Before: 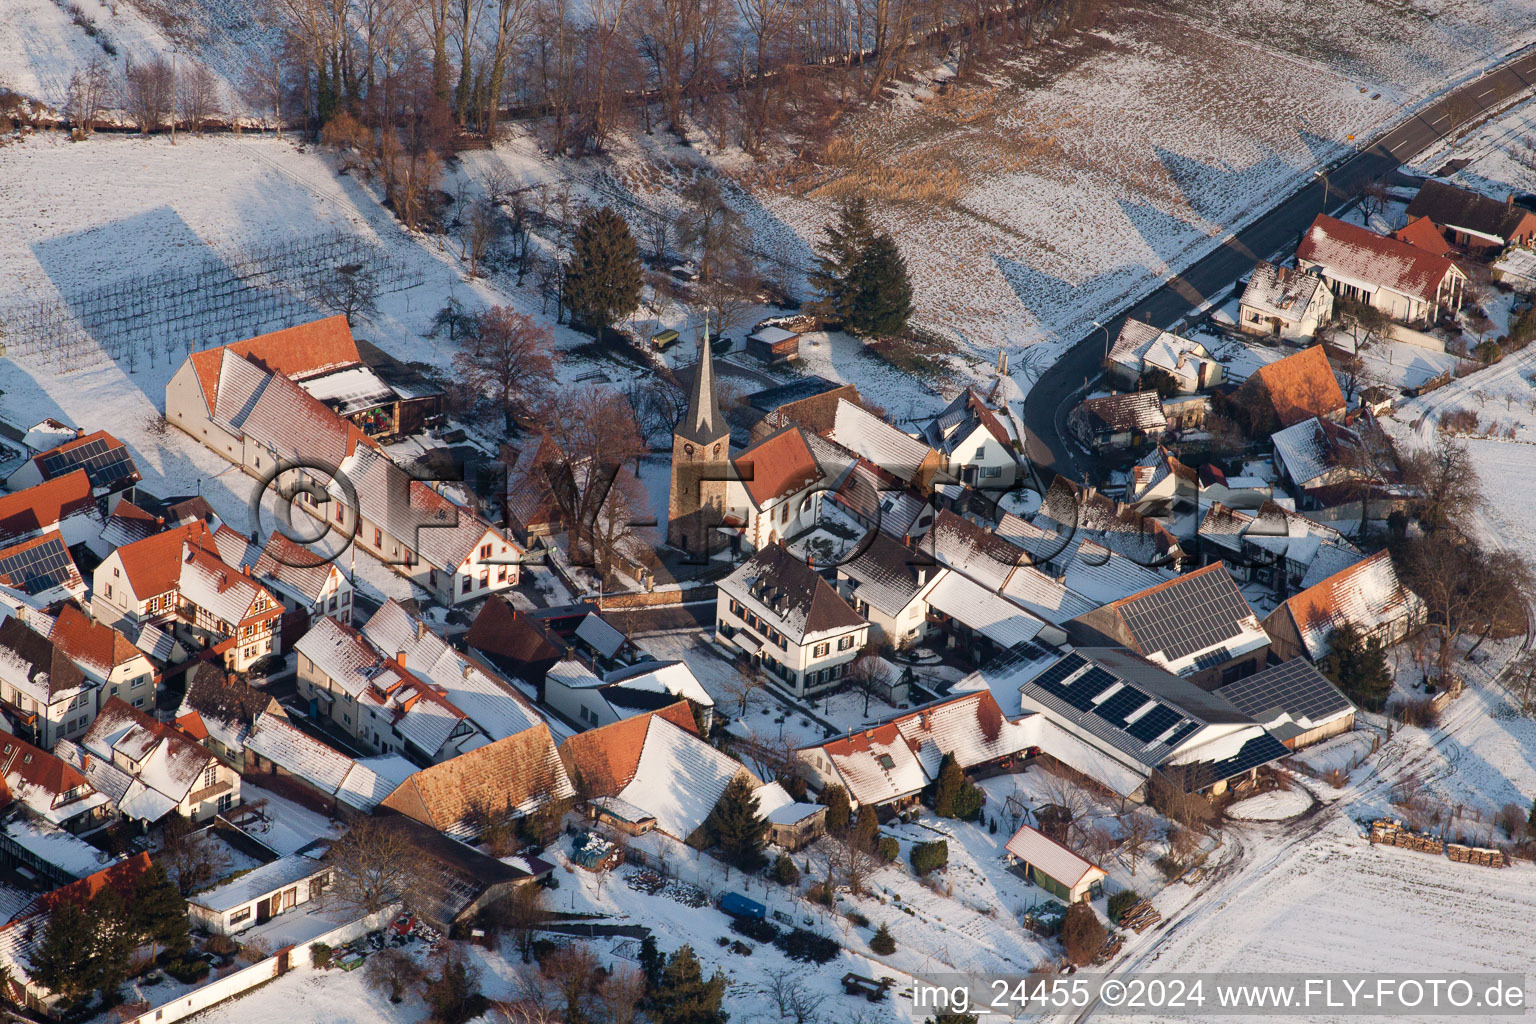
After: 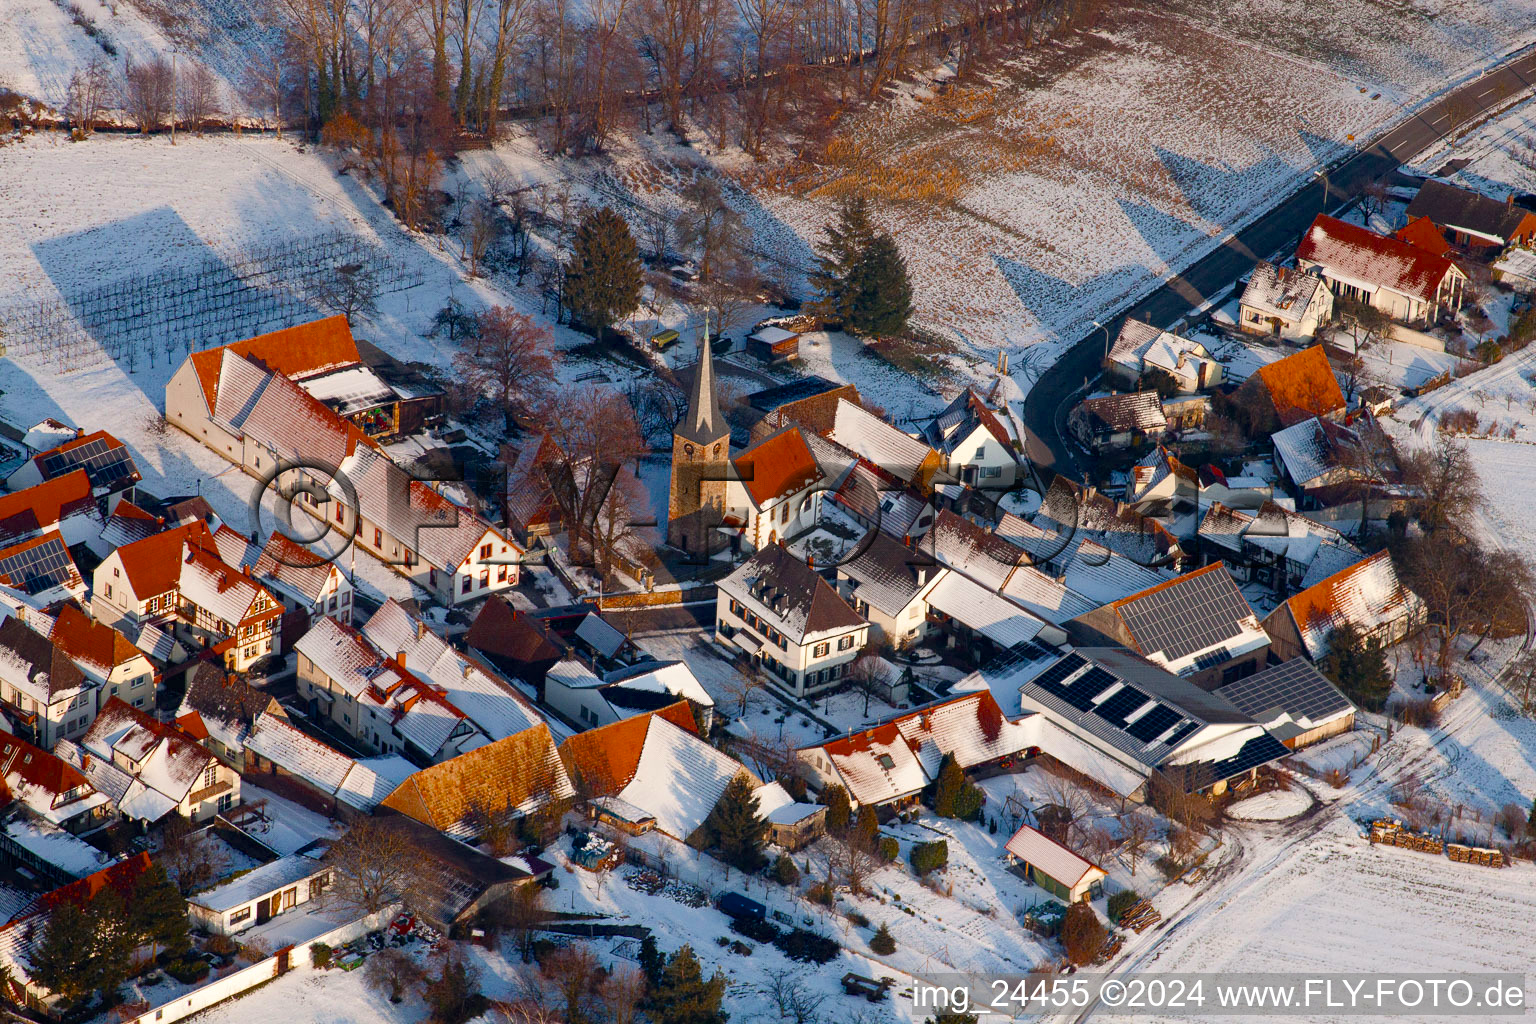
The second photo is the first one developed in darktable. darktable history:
color balance rgb: perceptual saturation grading › global saturation 31.195%, global vibrance -0.79%, saturation formula JzAzBz (2021)
tone equalizer: on, module defaults
